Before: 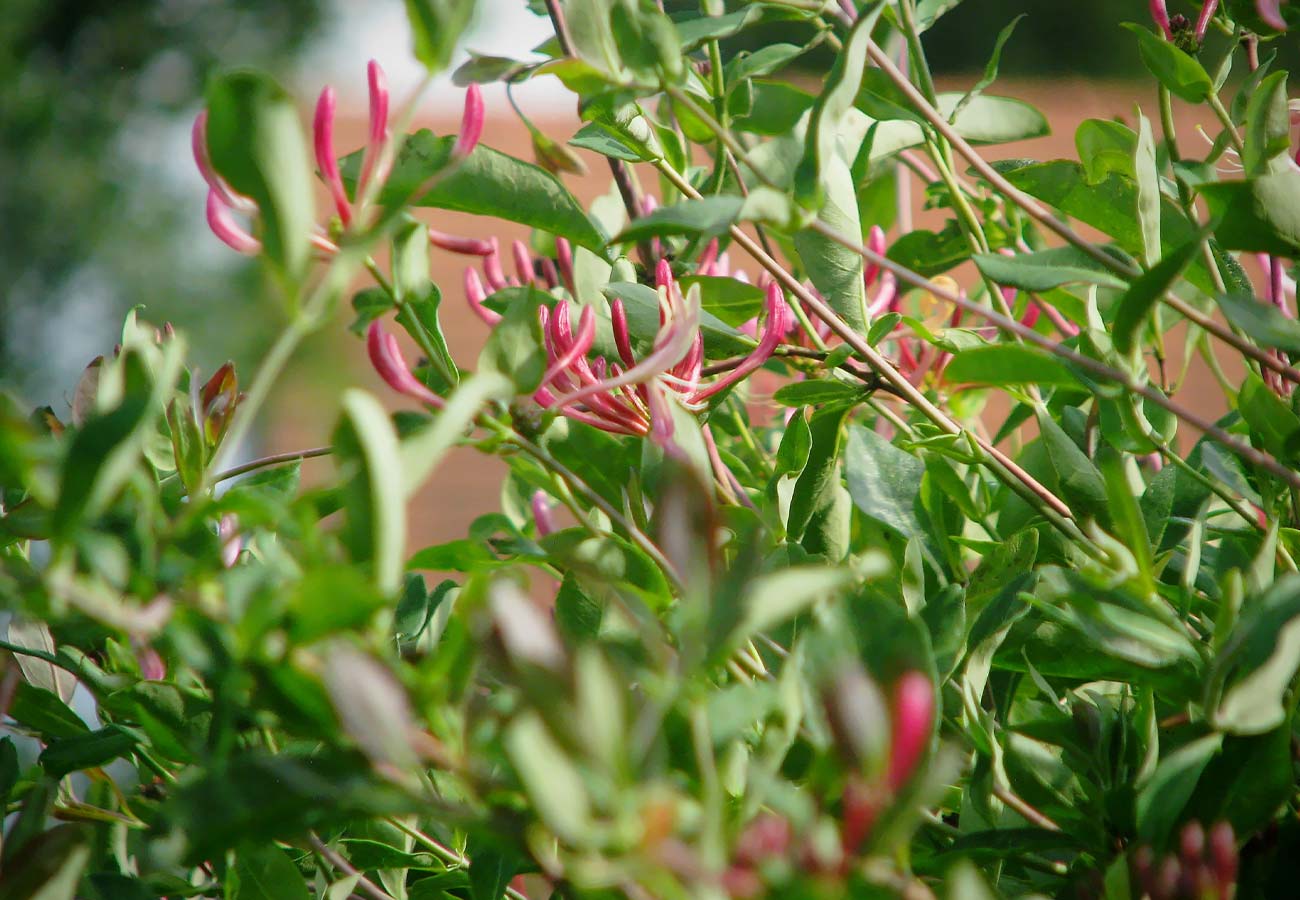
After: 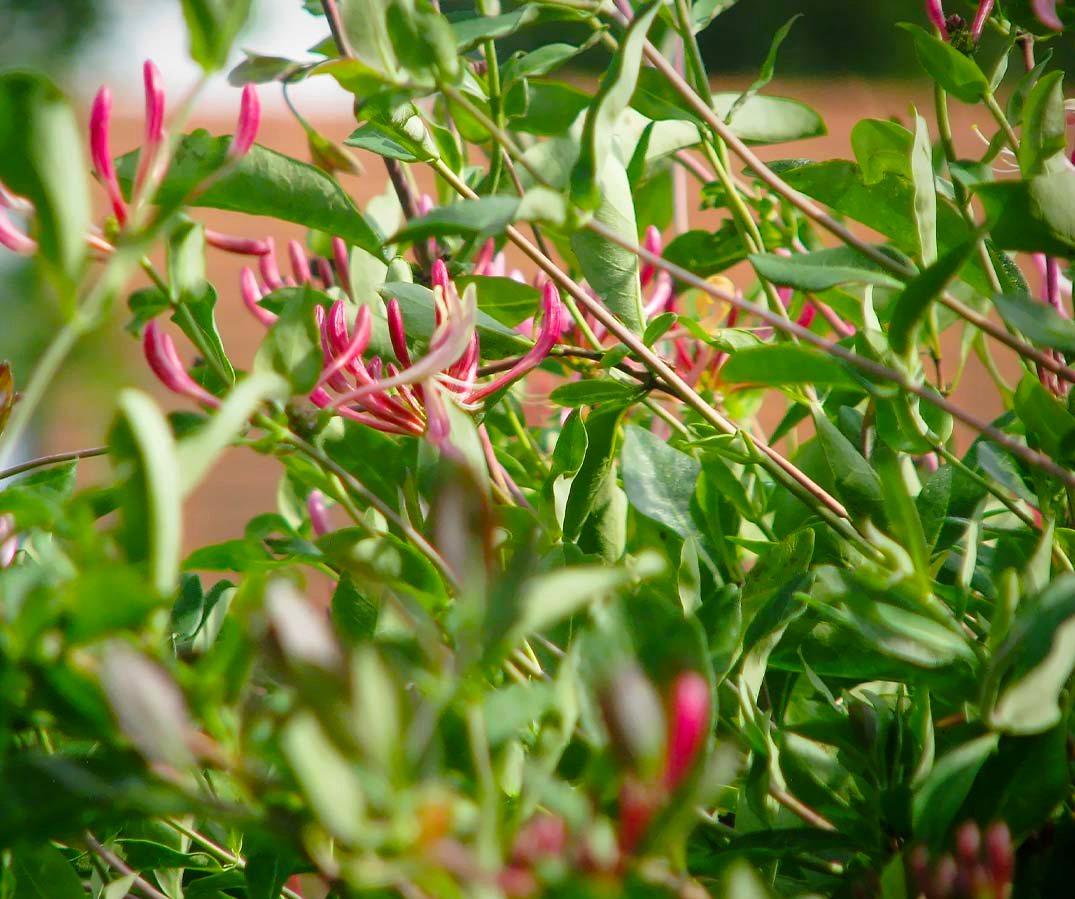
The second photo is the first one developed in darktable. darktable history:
color balance rgb: perceptual saturation grading › global saturation 17.587%, perceptual brilliance grading › global brilliance 2.818%
crop: left 17.258%, bottom 0.021%
